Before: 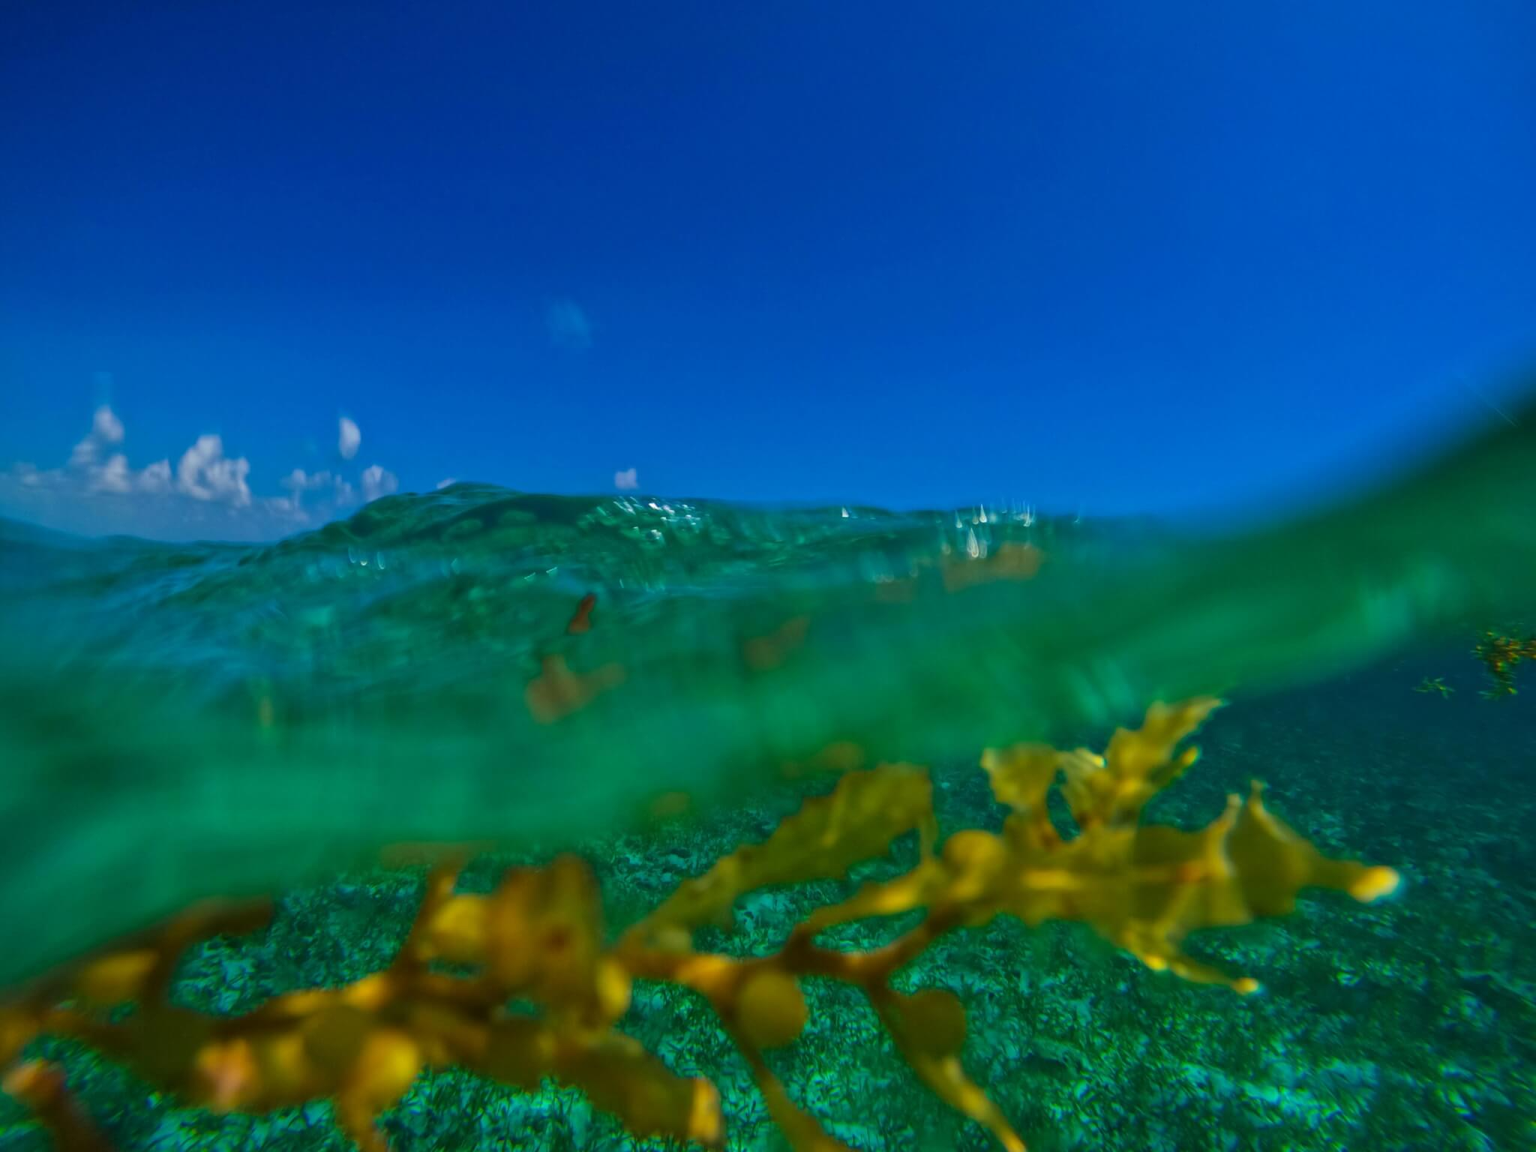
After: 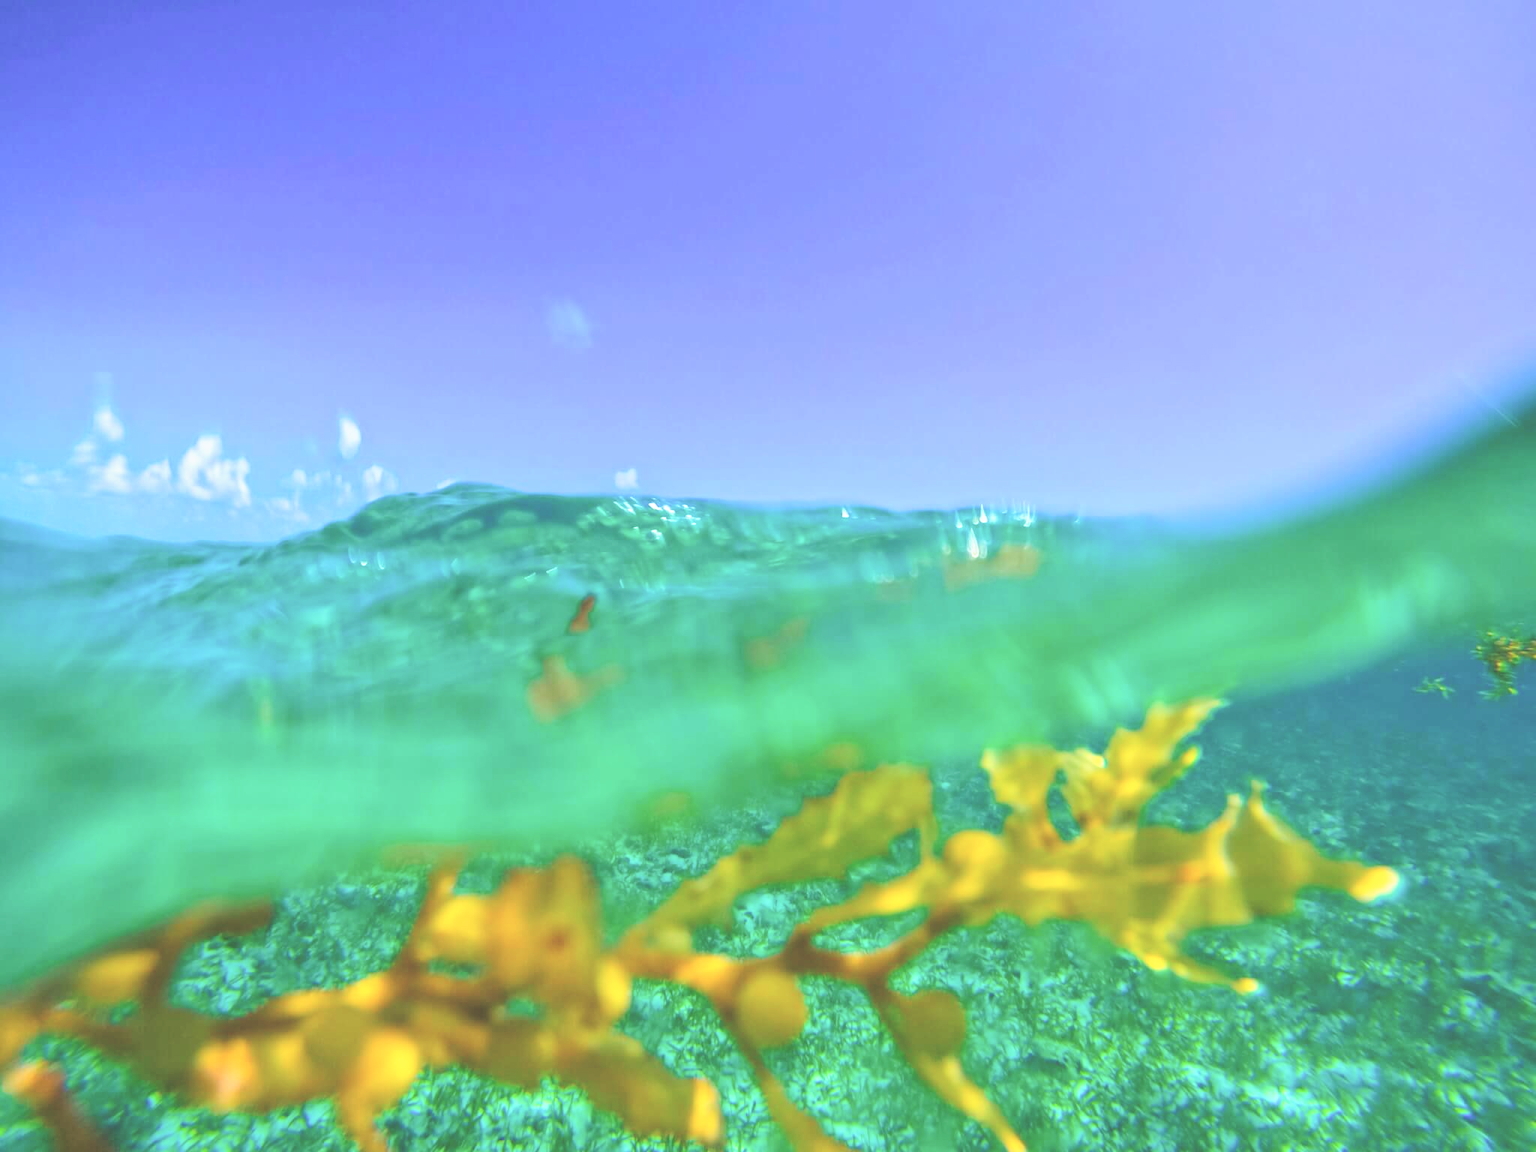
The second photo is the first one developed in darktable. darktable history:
contrast brightness saturation: contrast 0.098, brightness 0.307, saturation 0.136
tone curve: curves: ch0 [(0, 0) (0.003, 0.115) (0.011, 0.133) (0.025, 0.157) (0.044, 0.182) (0.069, 0.209) (0.1, 0.239) (0.136, 0.279) (0.177, 0.326) (0.224, 0.379) (0.277, 0.436) (0.335, 0.507) (0.399, 0.587) (0.468, 0.671) (0.543, 0.75) (0.623, 0.837) (0.709, 0.916) (0.801, 0.978) (0.898, 0.985) (1, 1)], preserve colors none
